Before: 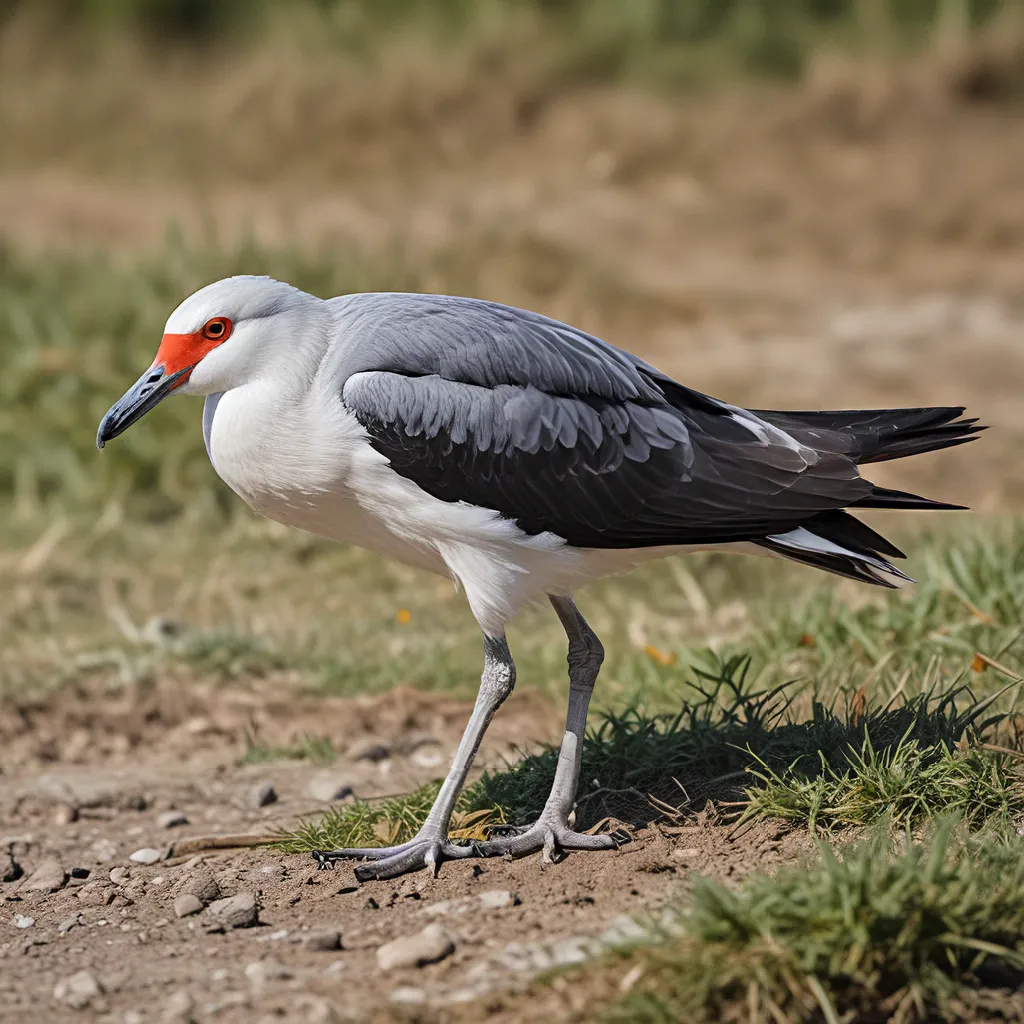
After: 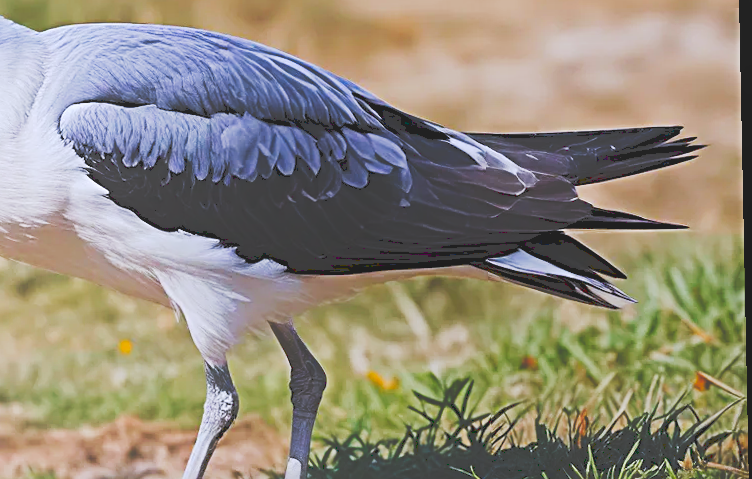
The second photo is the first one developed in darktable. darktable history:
sharpen: radius 3.119
white balance: red 0.967, blue 1.119, emerald 0.756
tone curve: curves: ch0 [(0, 0) (0.003, 0.183) (0.011, 0.183) (0.025, 0.184) (0.044, 0.188) (0.069, 0.197) (0.1, 0.204) (0.136, 0.212) (0.177, 0.226) (0.224, 0.24) (0.277, 0.273) (0.335, 0.322) (0.399, 0.388) (0.468, 0.468) (0.543, 0.579) (0.623, 0.686) (0.709, 0.792) (0.801, 0.877) (0.898, 0.939) (1, 1)], preserve colors none
color balance rgb: perceptual saturation grading › global saturation 35%, perceptual saturation grading › highlights -30%, perceptual saturation grading › shadows 35%, perceptual brilliance grading › global brilliance 3%, perceptual brilliance grading › highlights -3%, perceptual brilliance grading › shadows 3%
crop and rotate: left 27.938%, top 27.046%, bottom 27.046%
local contrast: detail 69%
rotate and perspective: rotation -1.17°, automatic cropping off
exposure: black level correction 0.001, exposure 0.3 EV, compensate highlight preservation false
